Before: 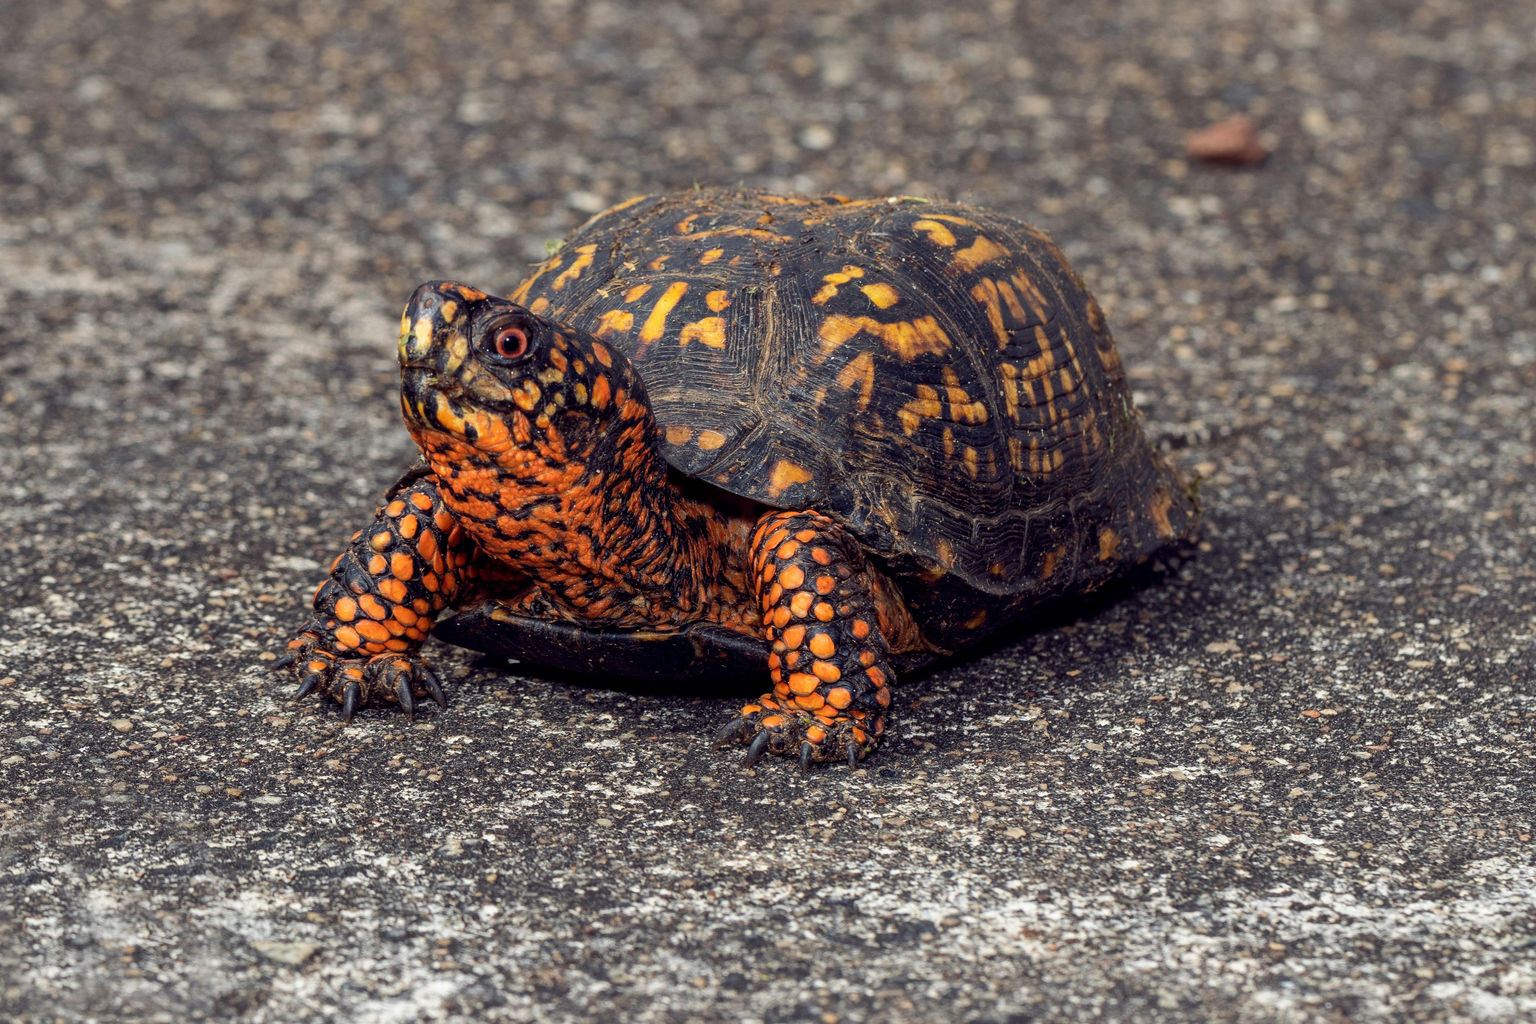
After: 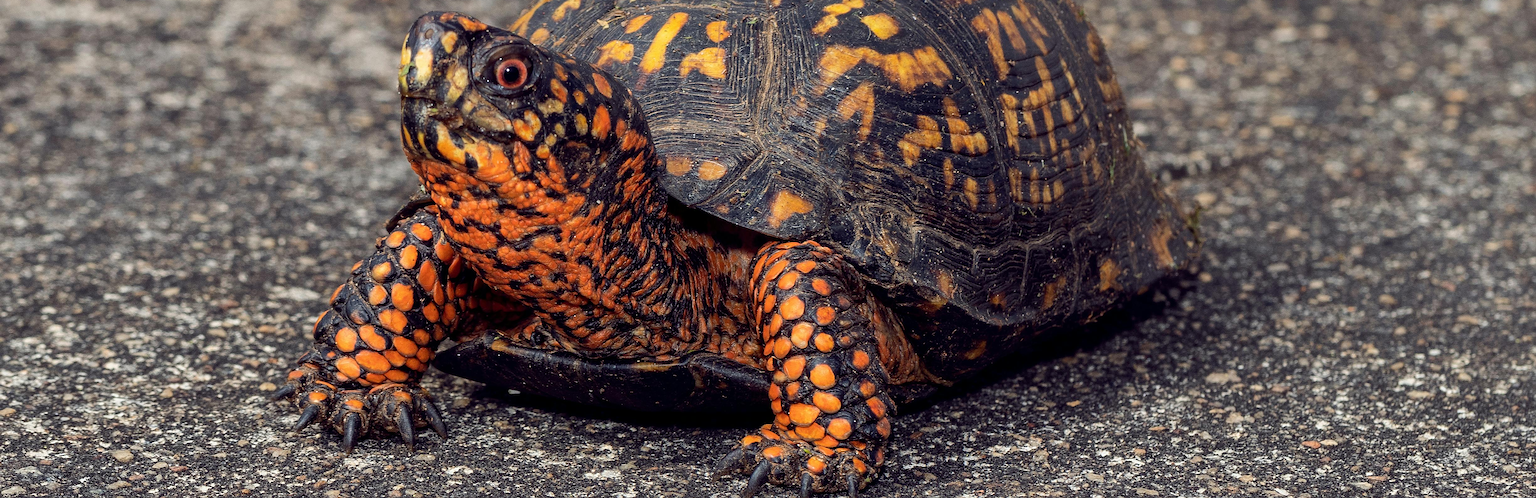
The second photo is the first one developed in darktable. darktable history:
crop and rotate: top 26.348%, bottom 24.992%
sharpen: on, module defaults
